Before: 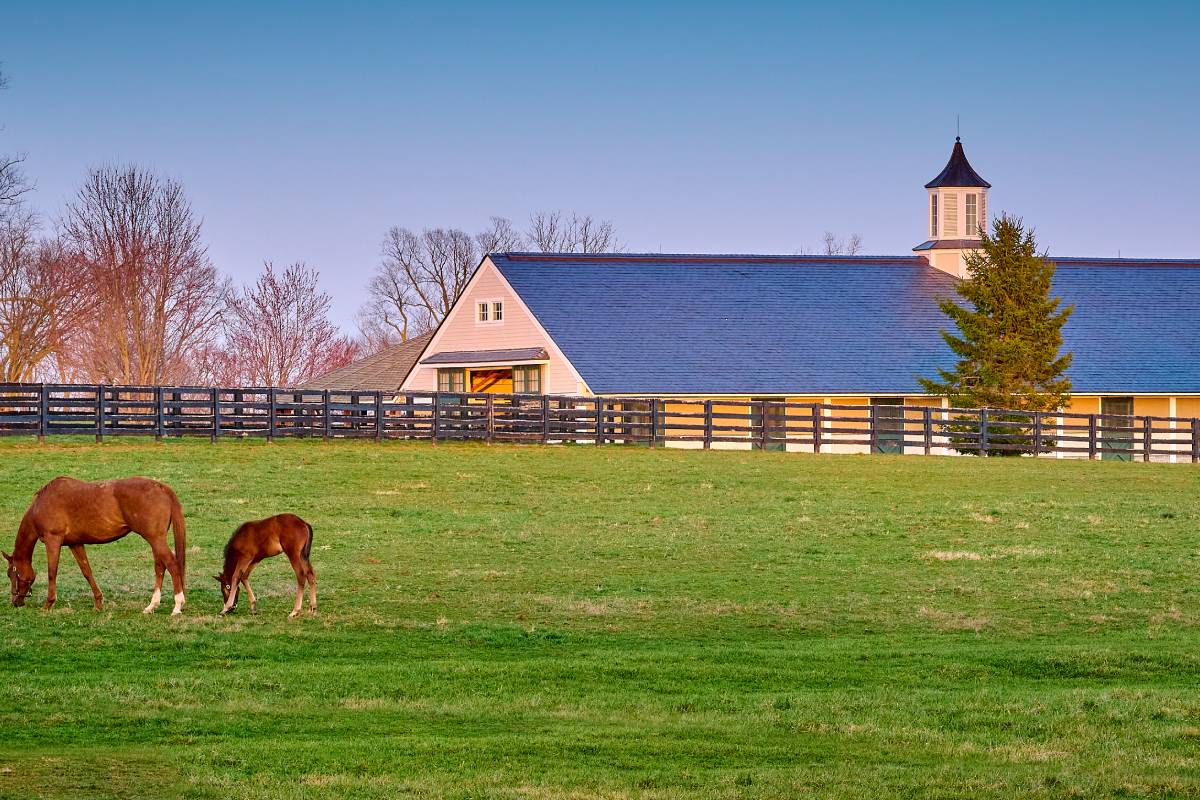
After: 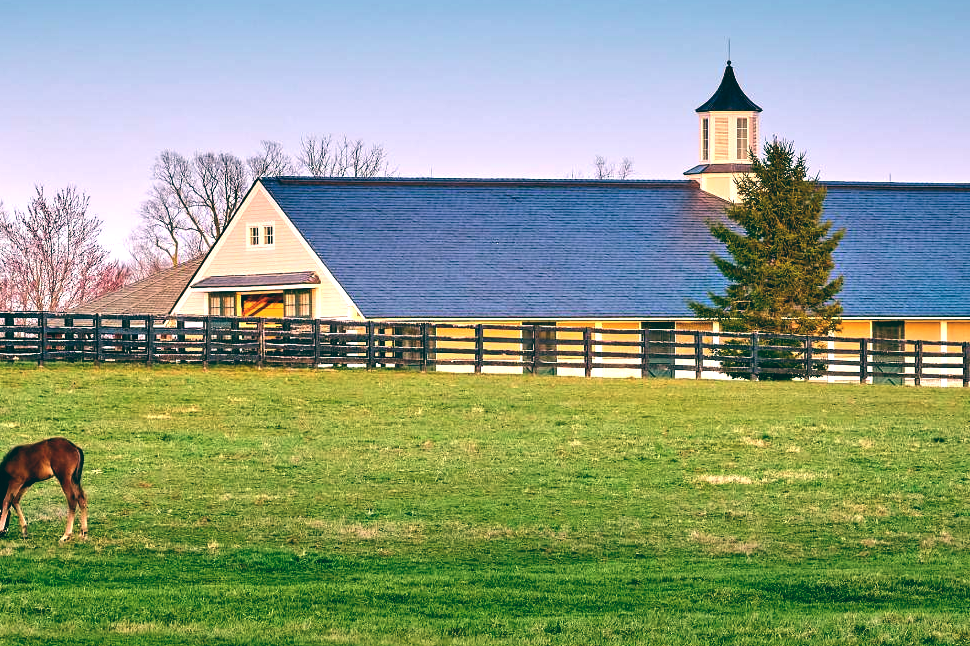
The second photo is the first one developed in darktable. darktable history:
tone equalizer: -8 EV -0.75 EV, -7 EV -0.7 EV, -6 EV -0.6 EV, -5 EV -0.4 EV, -3 EV 0.4 EV, -2 EV 0.6 EV, -1 EV 0.7 EV, +0 EV 0.75 EV, edges refinement/feathering 500, mask exposure compensation -1.57 EV, preserve details no
crop: left 19.159%, top 9.58%, bottom 9.58%
color balance: lift [1.005, 0.99, 1.007, 1.01], gamma [1, 0.979, 1.011, 1.021], gain [0.923, 1.098, 1.025, 0.902], input saturation 90.45%, contrast 7.73%, output saturation 105.91%
